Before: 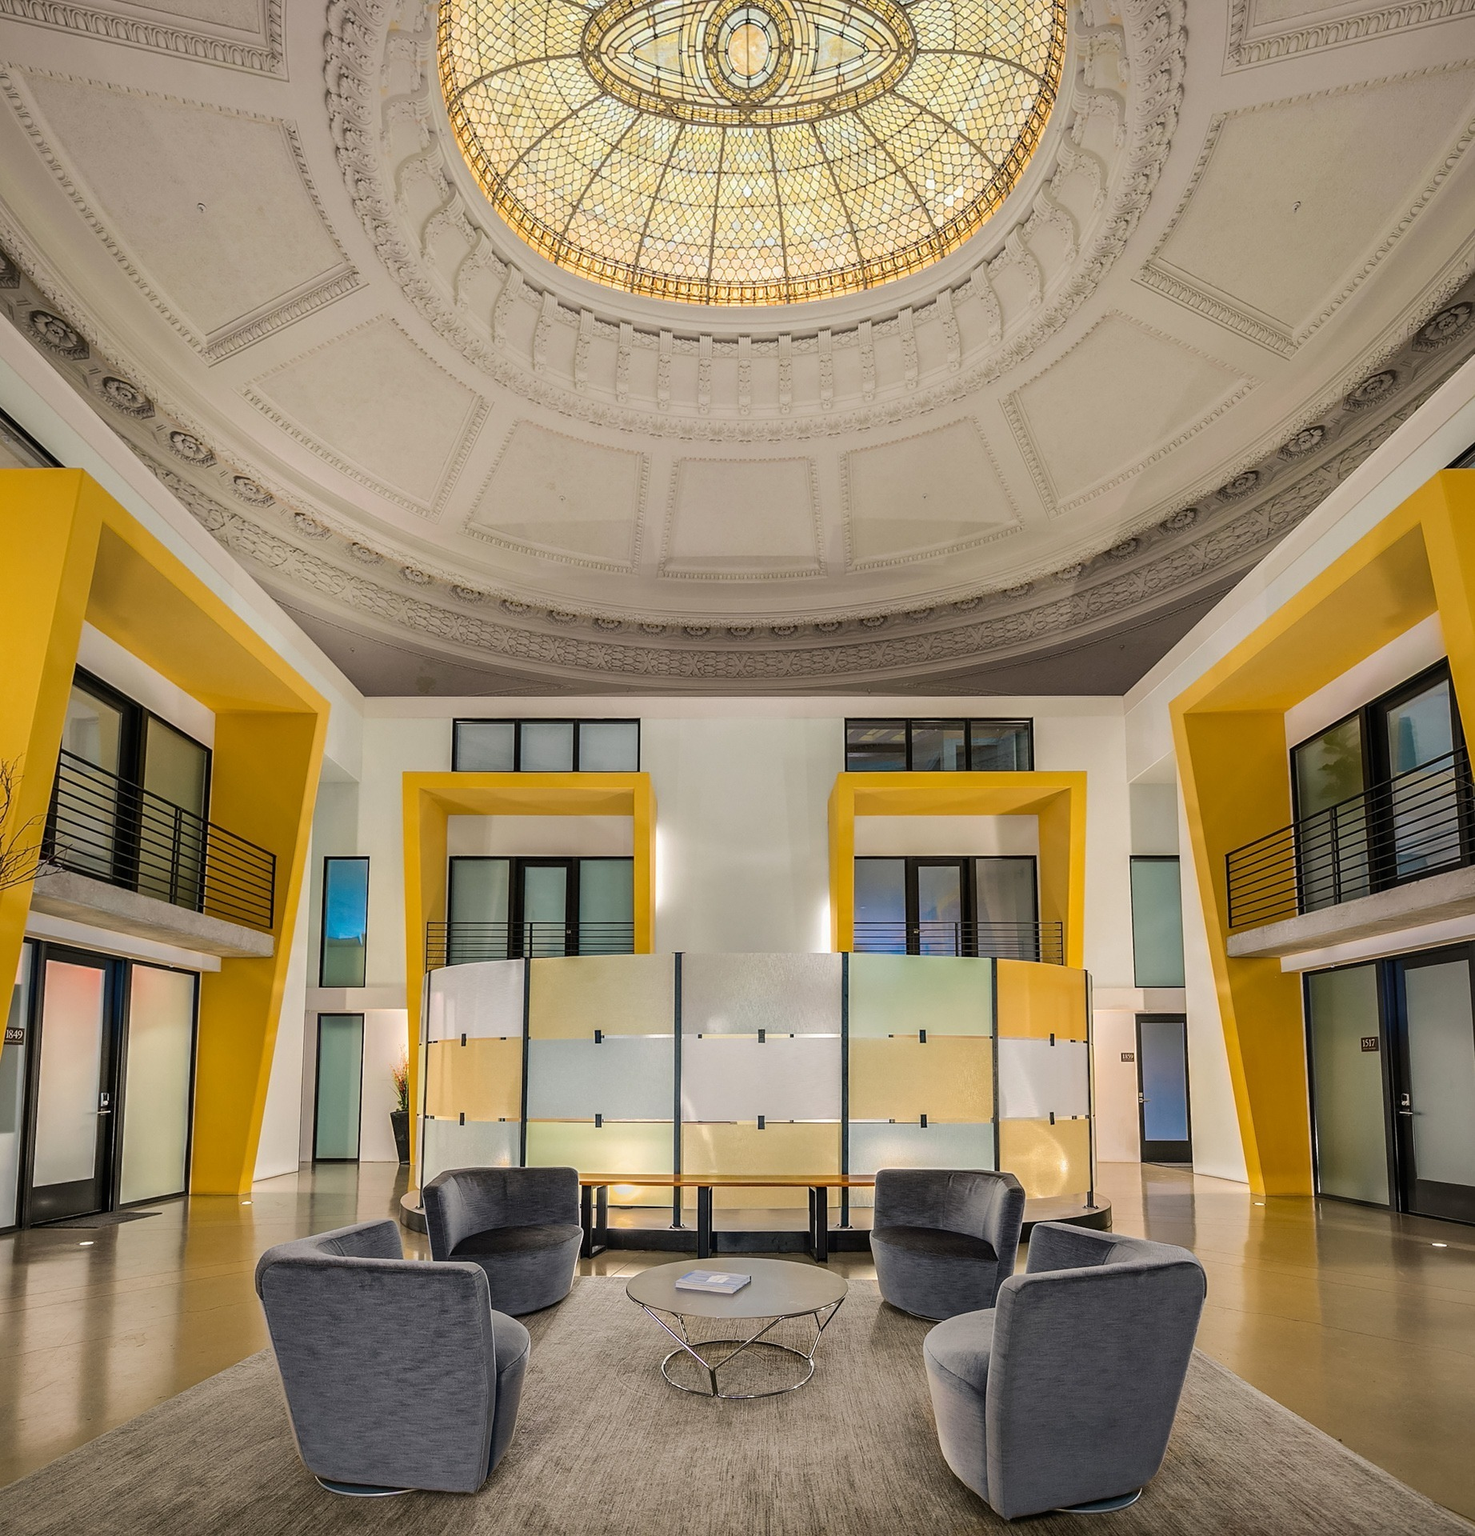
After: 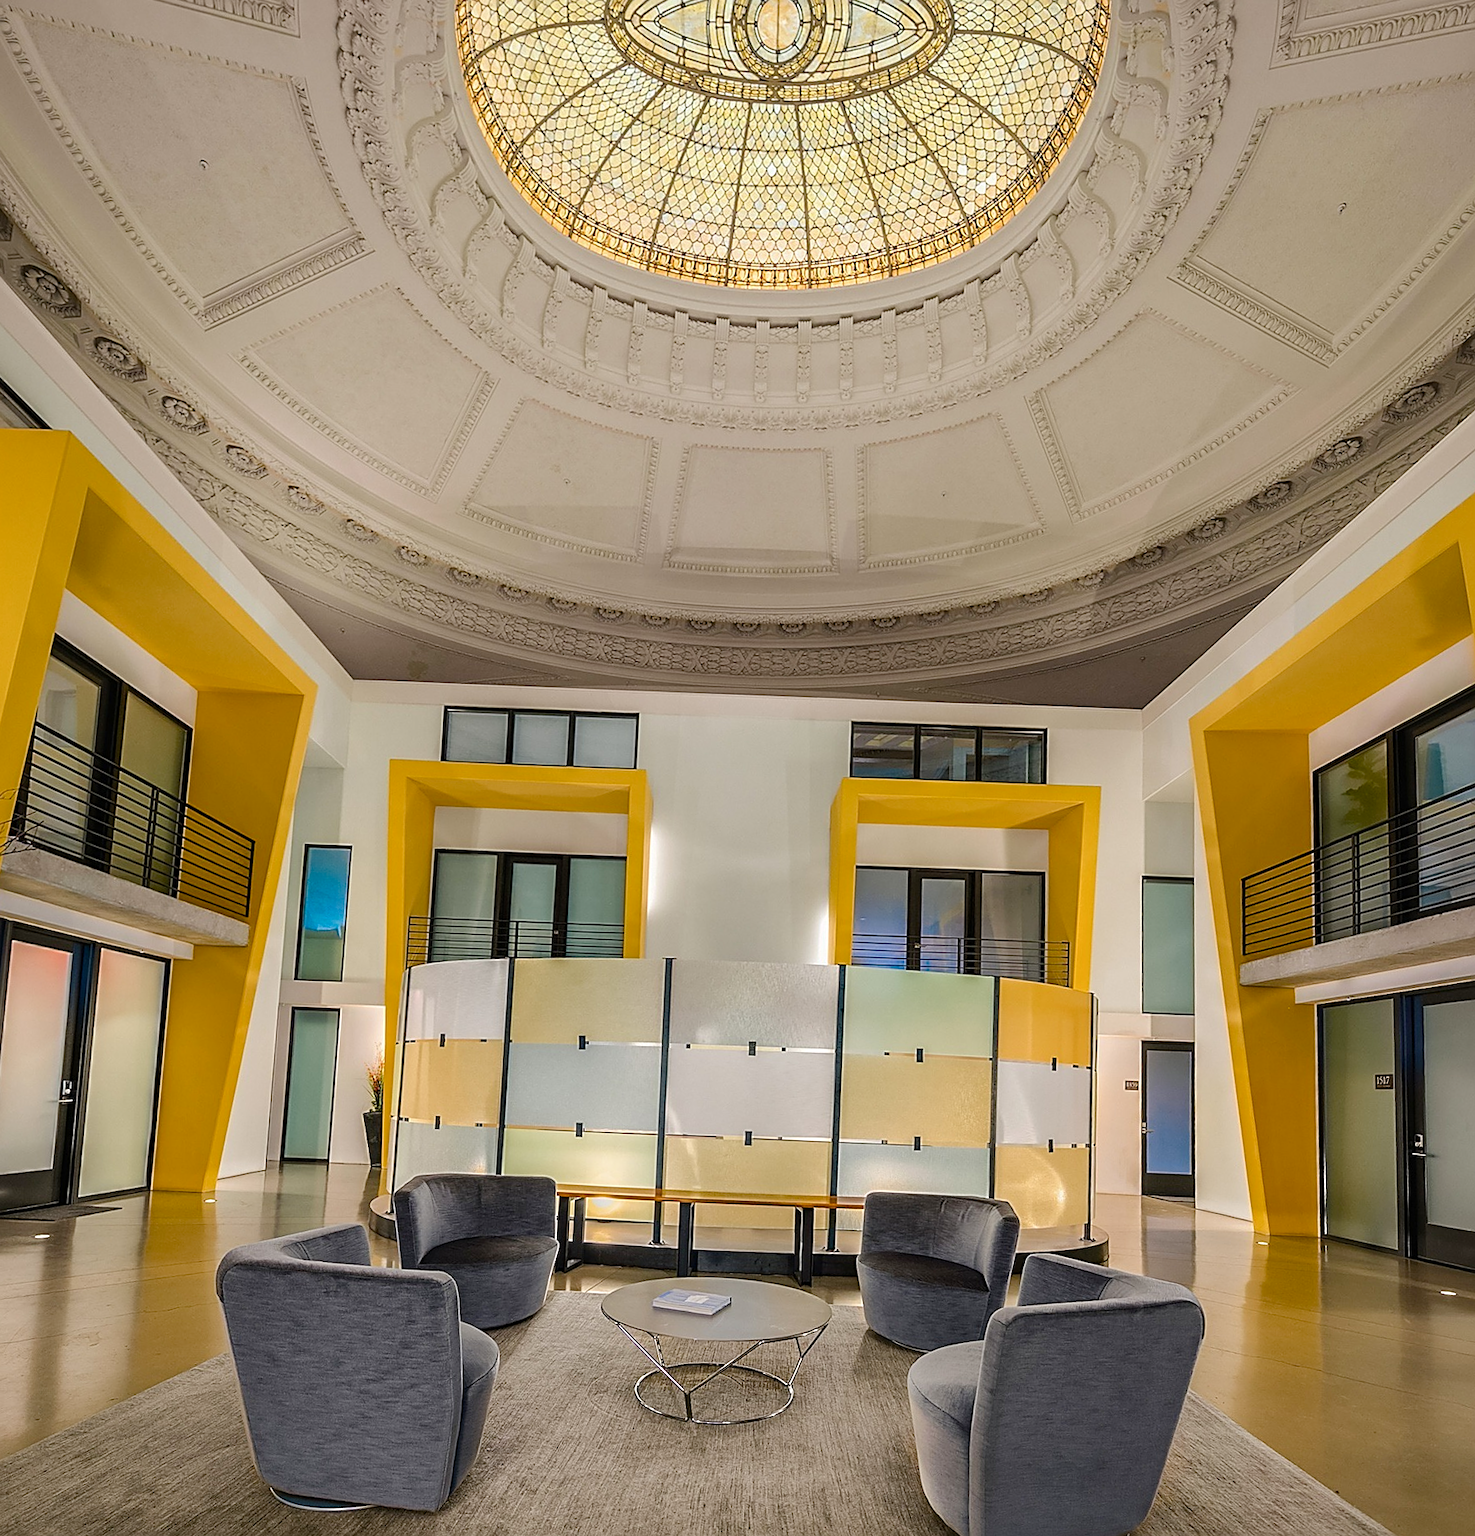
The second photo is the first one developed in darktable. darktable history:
crop and rotate: angle -2.24°
color balance rgb: perceptual saturation grading › global saturation 20%, perceptual saturation grading › highlights -24.945%, perceptual saturation grading › shadows 26.011%
exposure: black level correction 0, exposure 0 EV, compensate highlight preservation false
sharpen: on, module defaults
